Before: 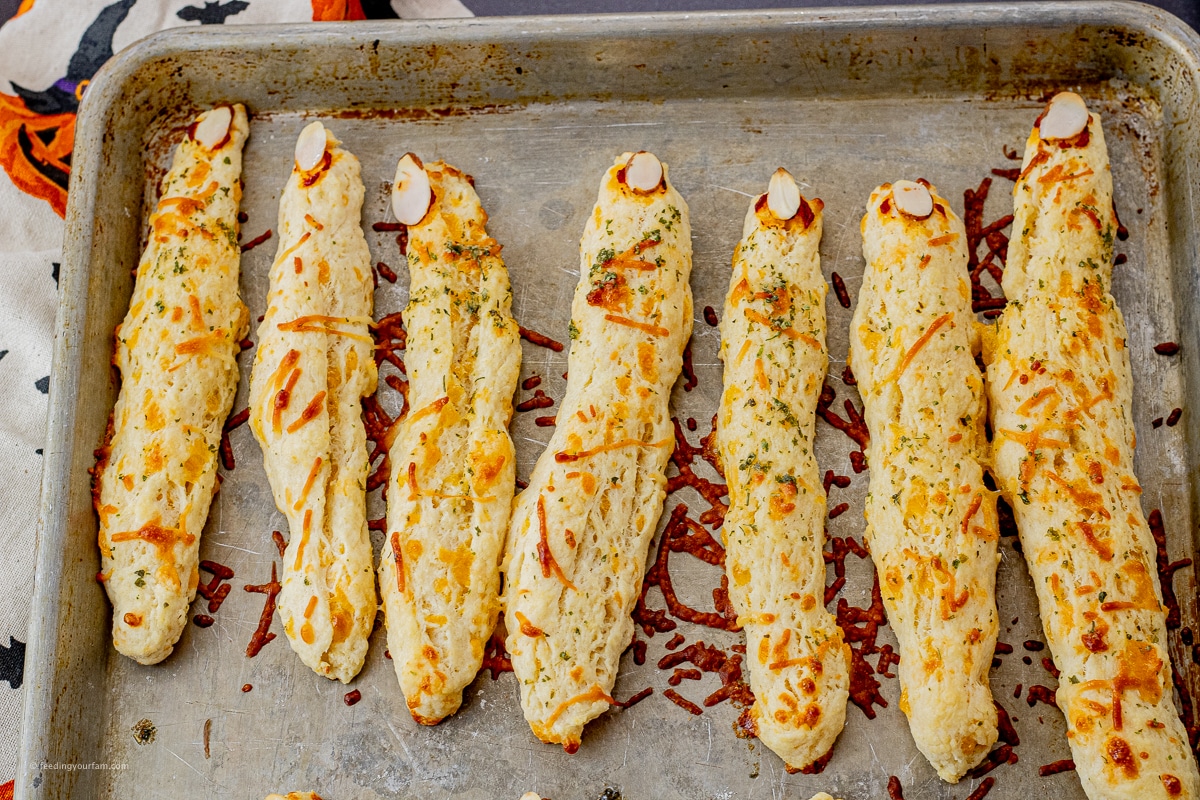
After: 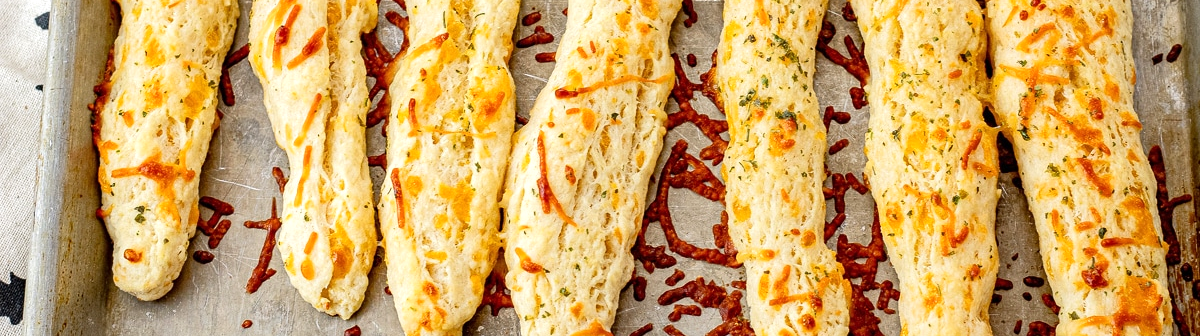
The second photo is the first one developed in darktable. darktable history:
exposure: exposure 0.485 EV, compensate highlight preservation false
crop: top 45.551%, bottom 12.262%
